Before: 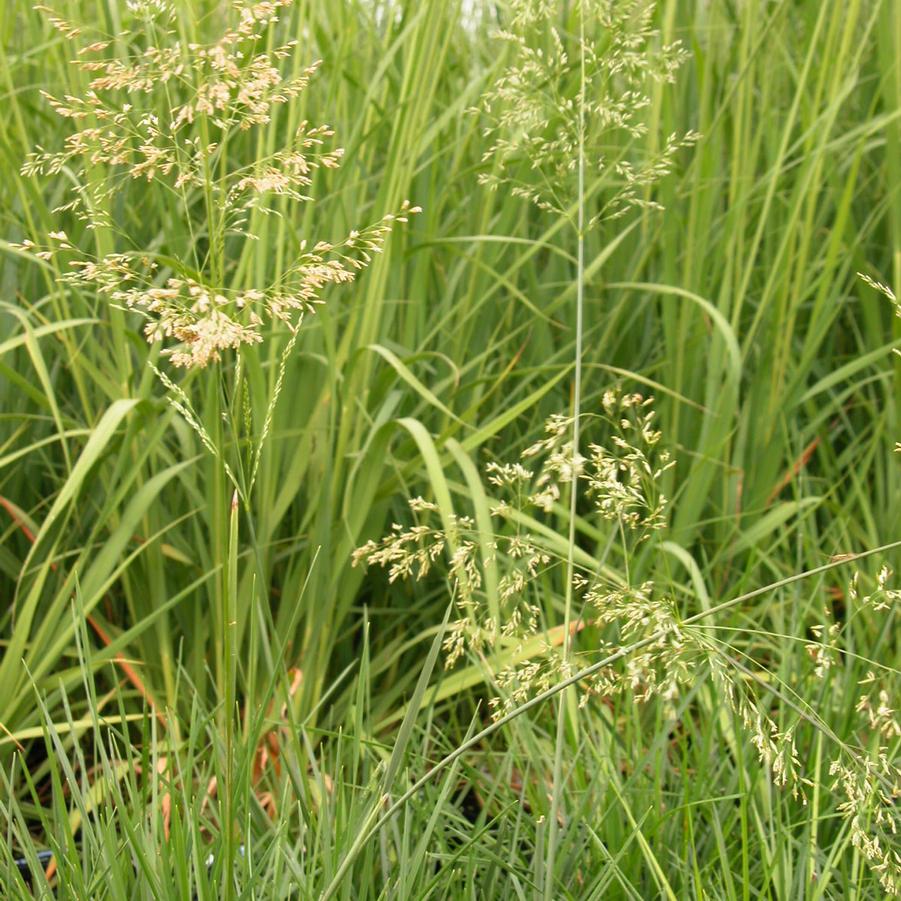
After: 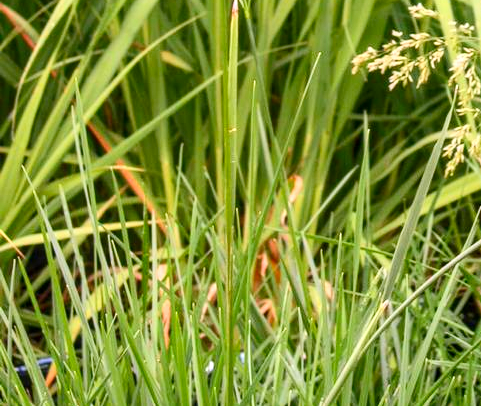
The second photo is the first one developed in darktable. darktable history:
local contrast: on, module defaults
contrast brightness saturation: contrast 0.23, brightness 0.1, saturation 0.29
crop and rotate: top 54.778%, right 46.61%, bottom 0.159%
white balance: red 1.042, blue 1.17
